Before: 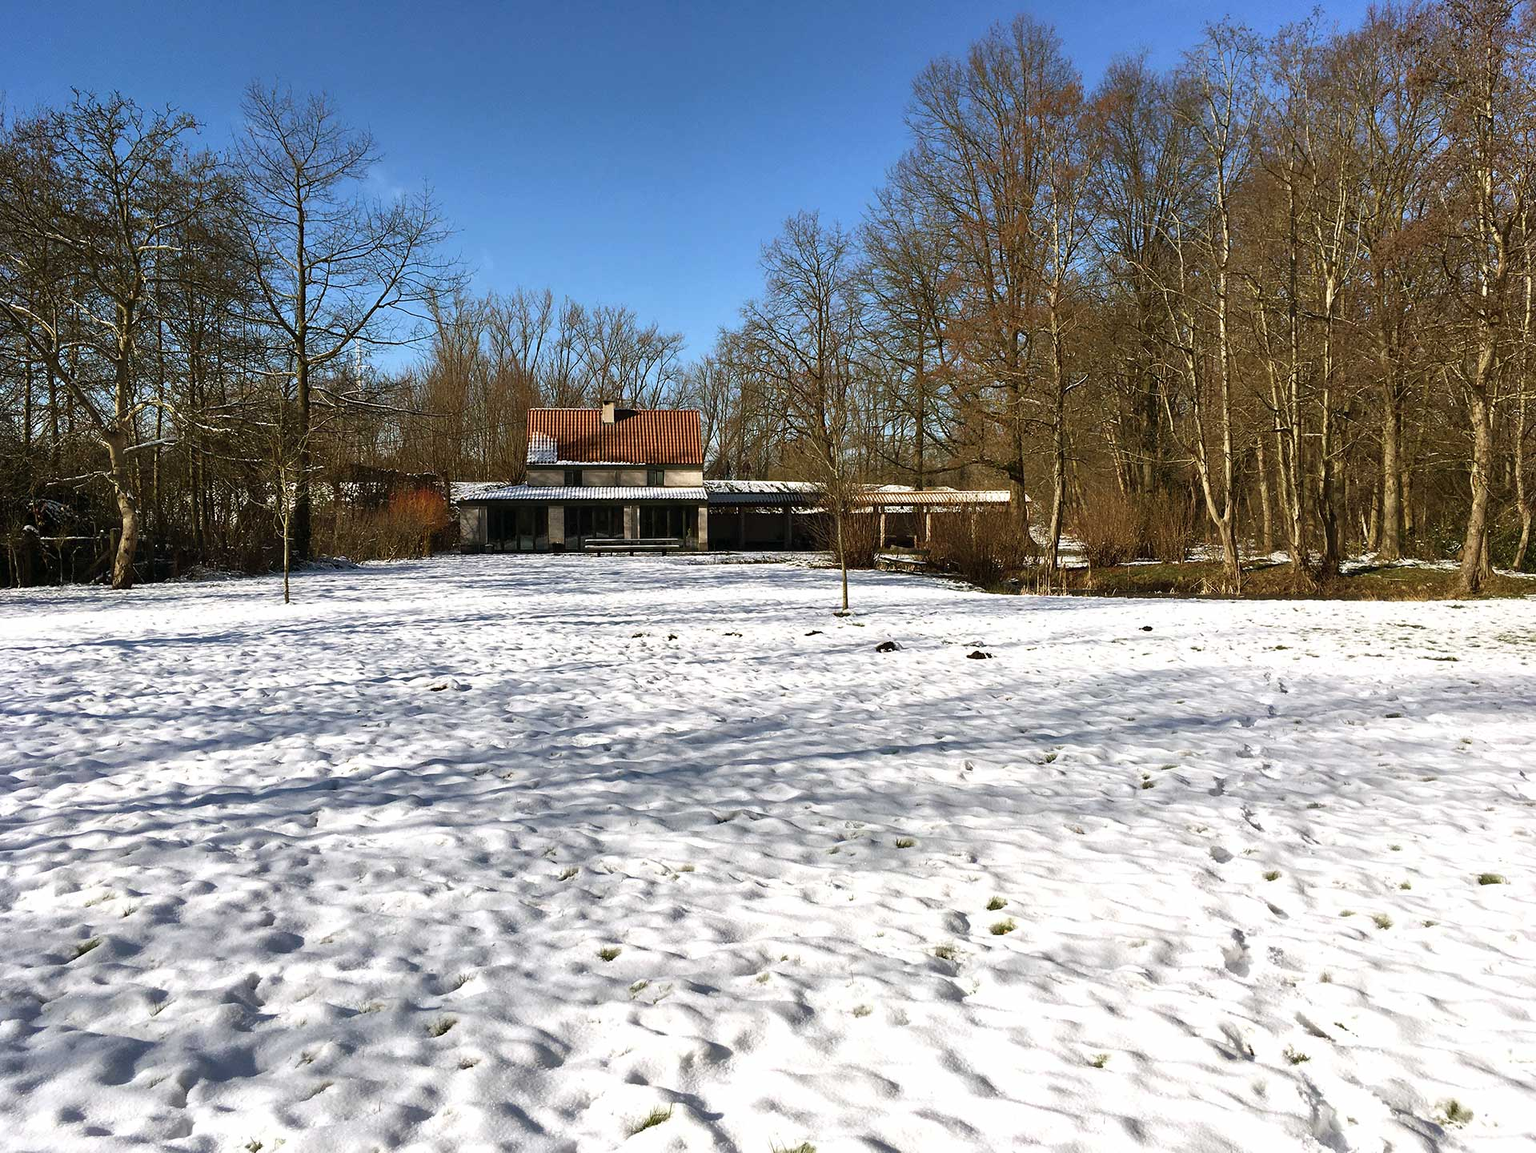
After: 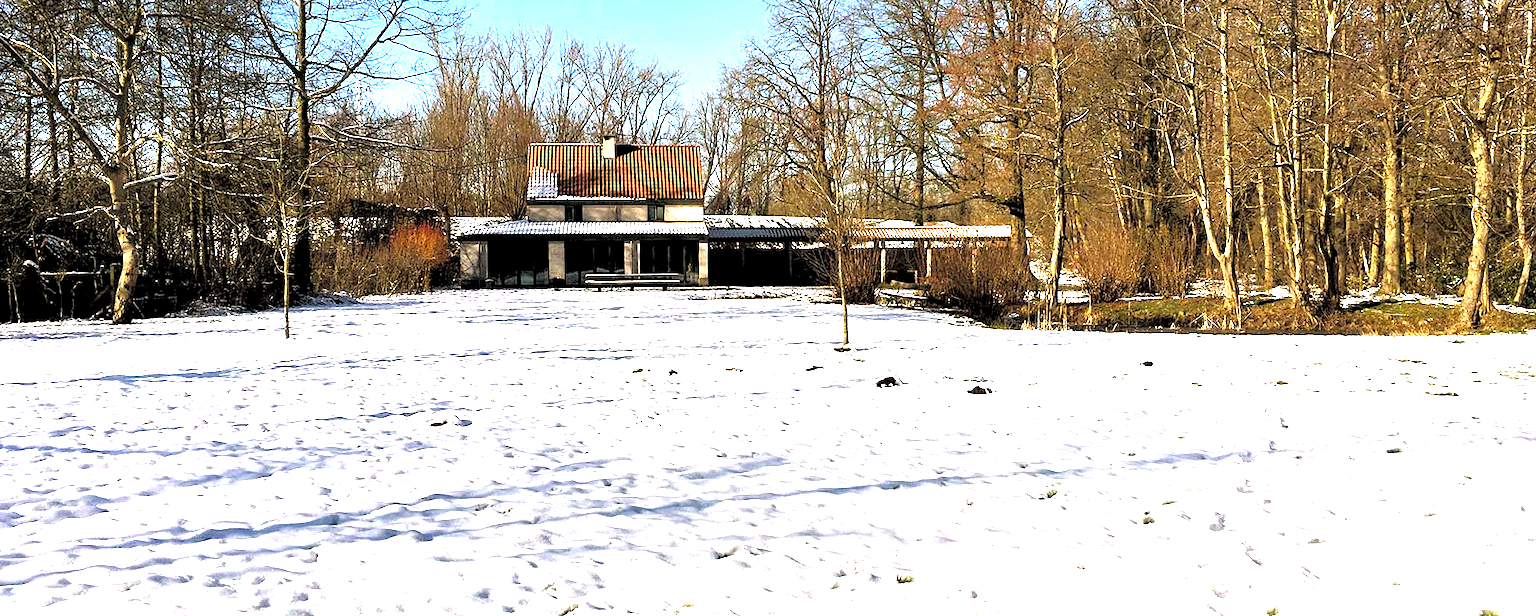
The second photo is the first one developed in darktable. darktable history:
exposure: black level correction 0, exposure 1.6 EV, compensate exposure bias true, compensate highlight preservation false
rgb levels: levels [[0.034, 0.472, 0.904], [0, 0.5, 1], [0, 0.5, 1]]
color balance rgb: shadows lift › hue 87.51°, highlights gain › chroma 1.35%, highlights gain › hue 55.1°, global offset › chroma 0.13%, global offset › hue 253.66°, perceptual saturation grading › global saturation 16.38%
crop and rotate: top 23.043%, bottom 23.437%
